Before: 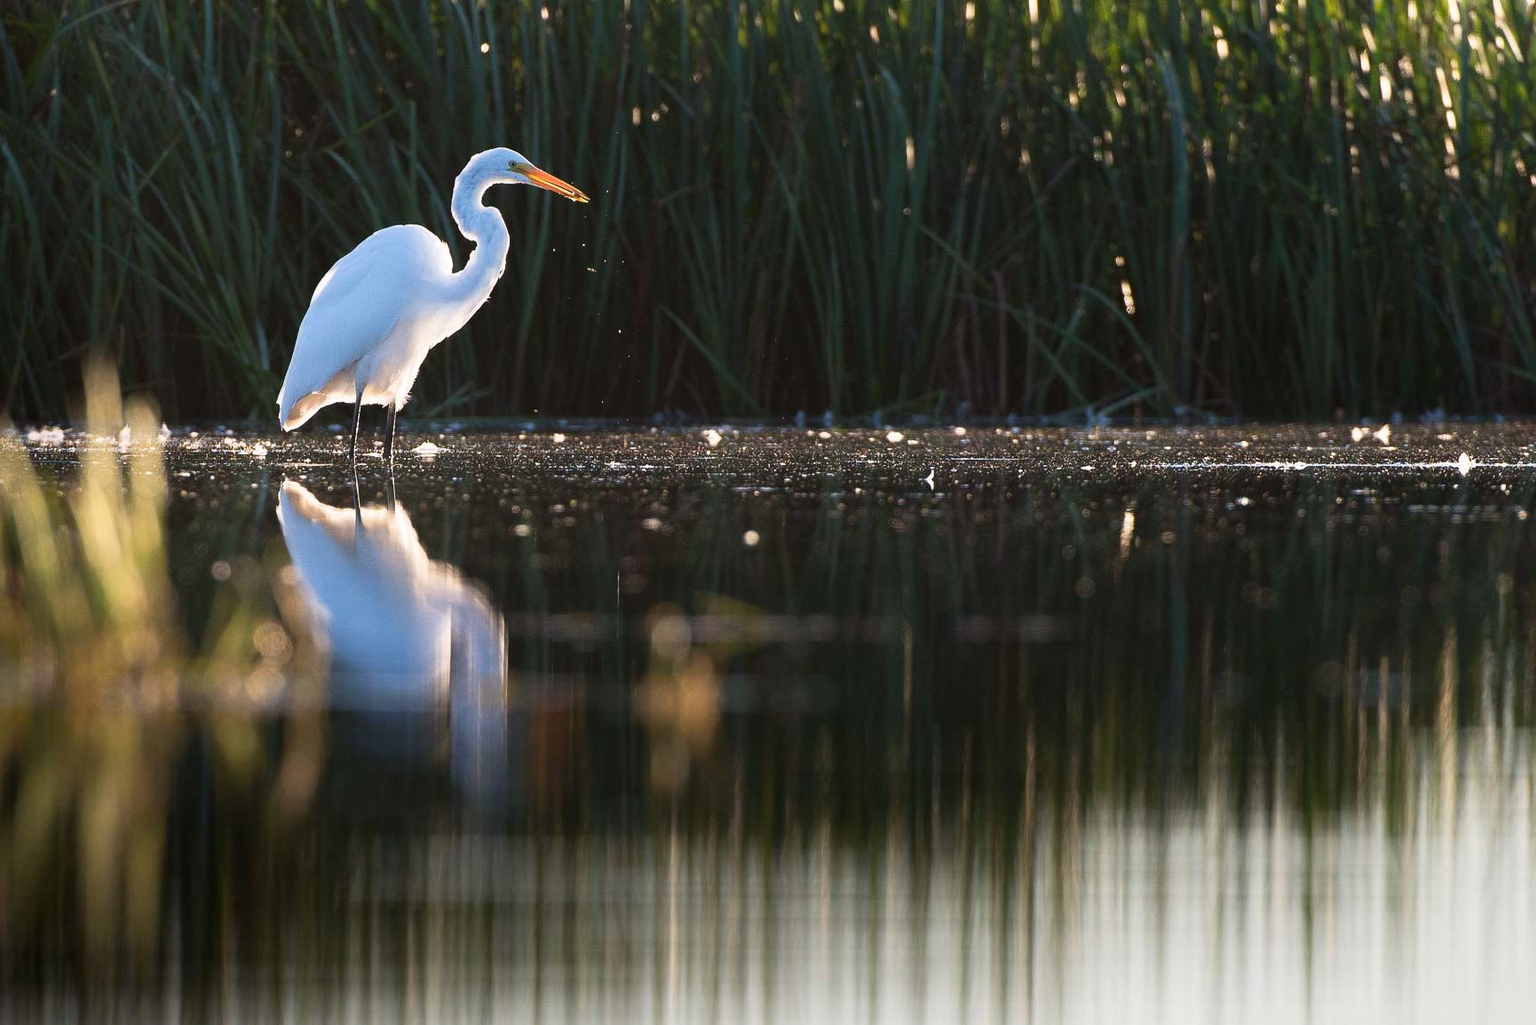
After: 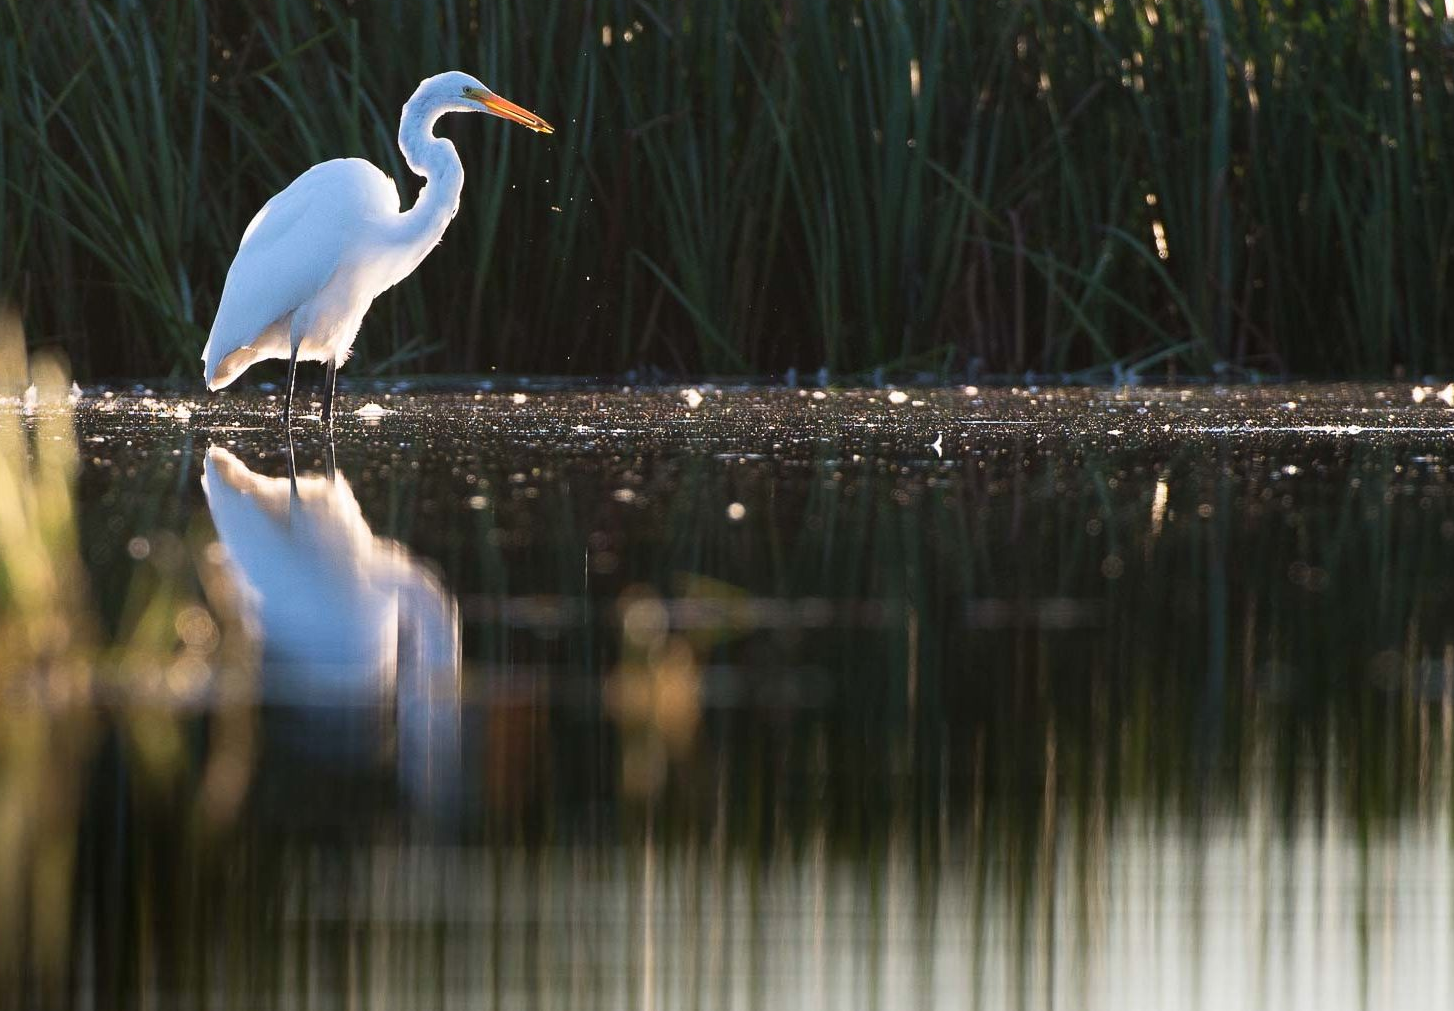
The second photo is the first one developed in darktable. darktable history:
crop: left 6.375%, top 8.298%, right 9.53%, bottom 4.116%
levels: mode automatic, levels [0.129, 0.519, 0.867]
